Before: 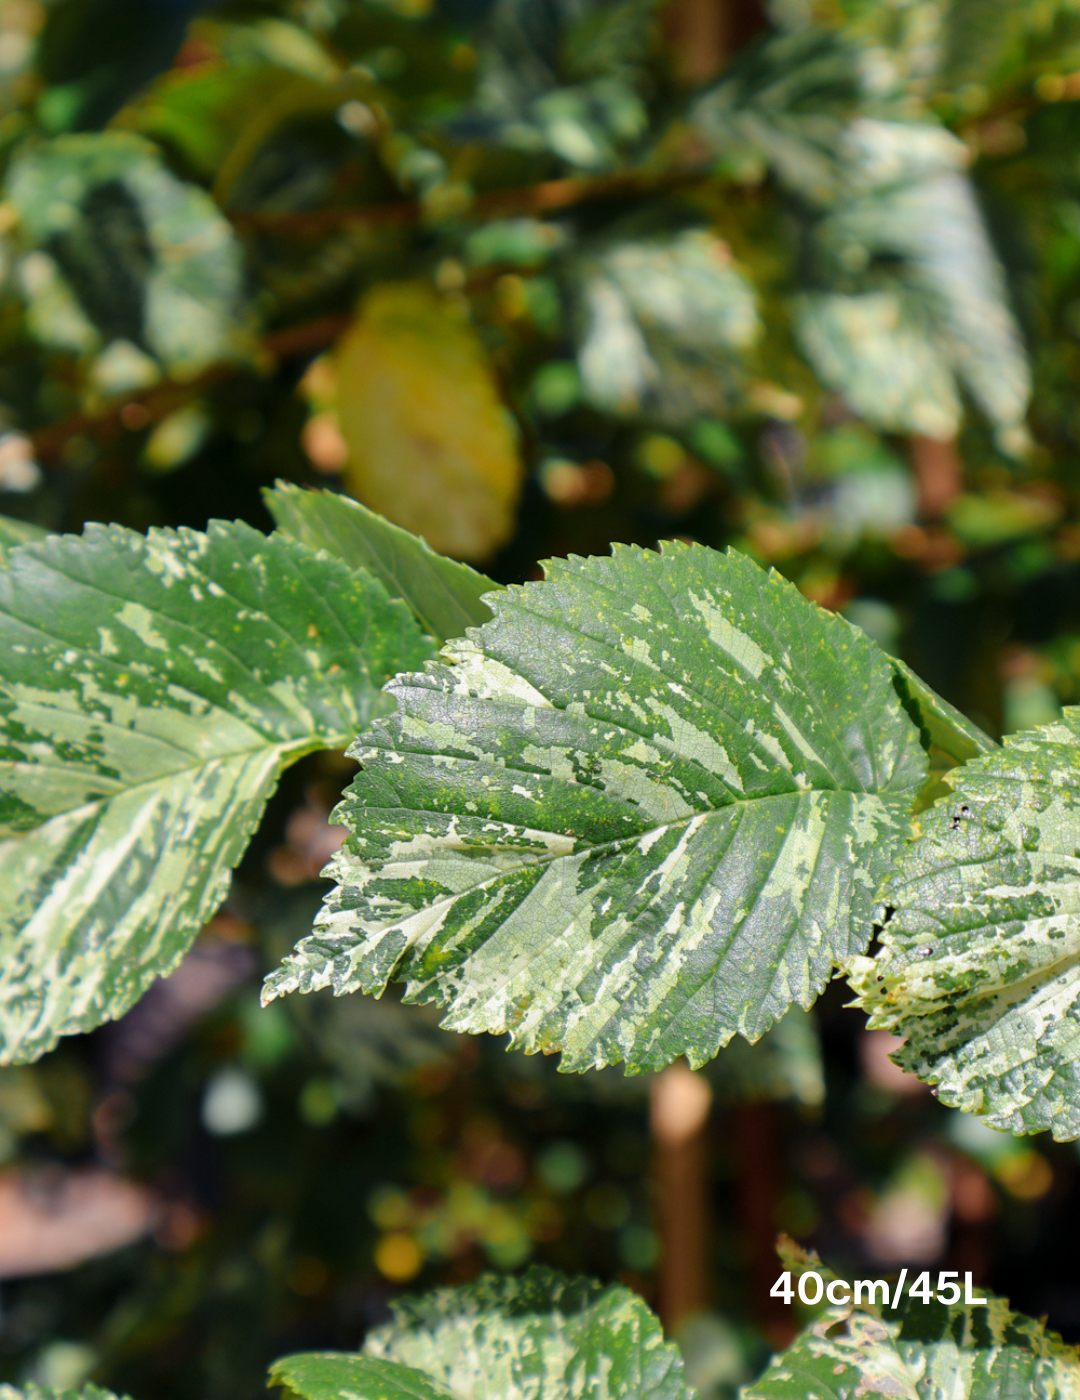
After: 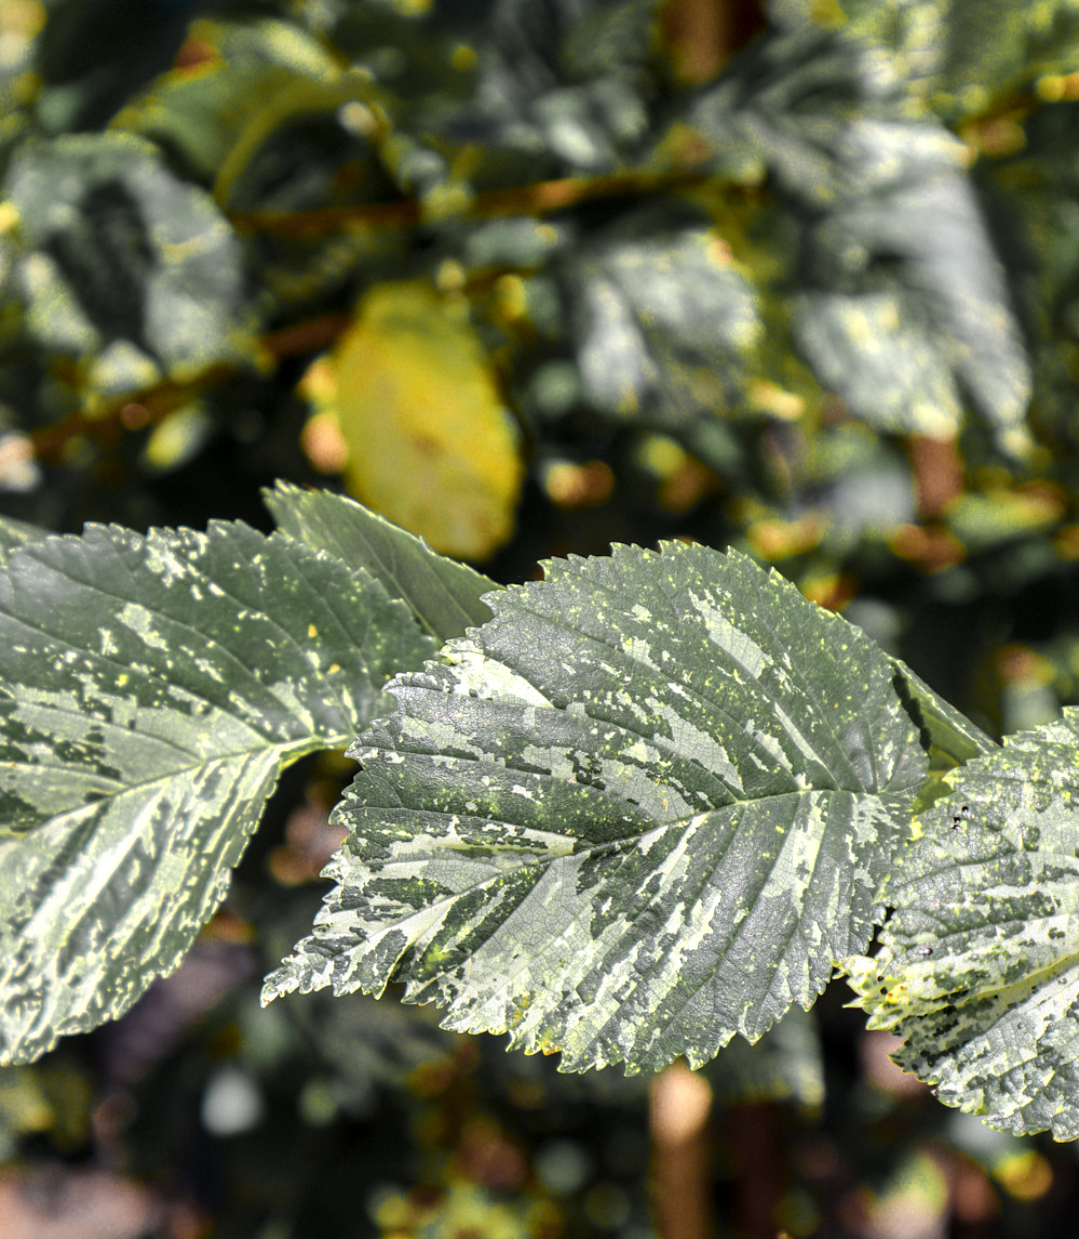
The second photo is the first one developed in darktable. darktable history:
crop and rotate: top 0%, bottom 11.49%
local contrast: on, module defaults
color zones: curves: ch0 [(0.004, 0.306) (0.107, 0.448) (0.252, 0.656) (0.41, 0.398) (0.595, 0.515) (0.768, 0.628)]; ch1 [(0.07, 0.323) (0.151, 0.452) (0.252, 0.608) (0.346, 0.221) (0.463, 0.189) (0.61, 0.368) (0.735, 0.395) (0.921, 0.412)]; ch2 [(0, 0.476) (0.132, 0.512) (0.243, 0.512) (0.397, 0.48) (0.522, 0.376) (0.634, 0.536) (0.761, 0.46)]
